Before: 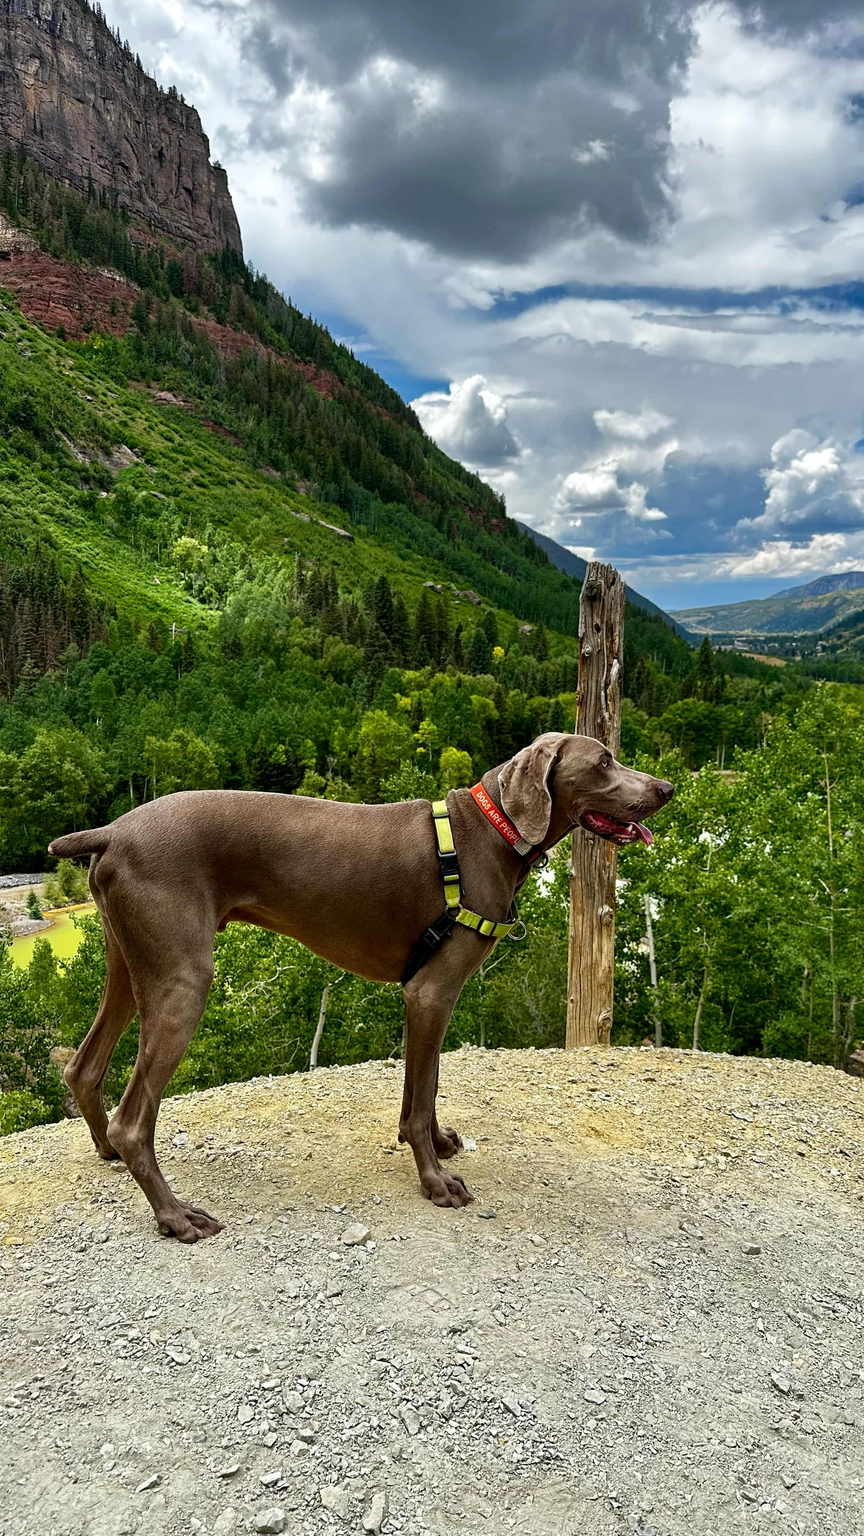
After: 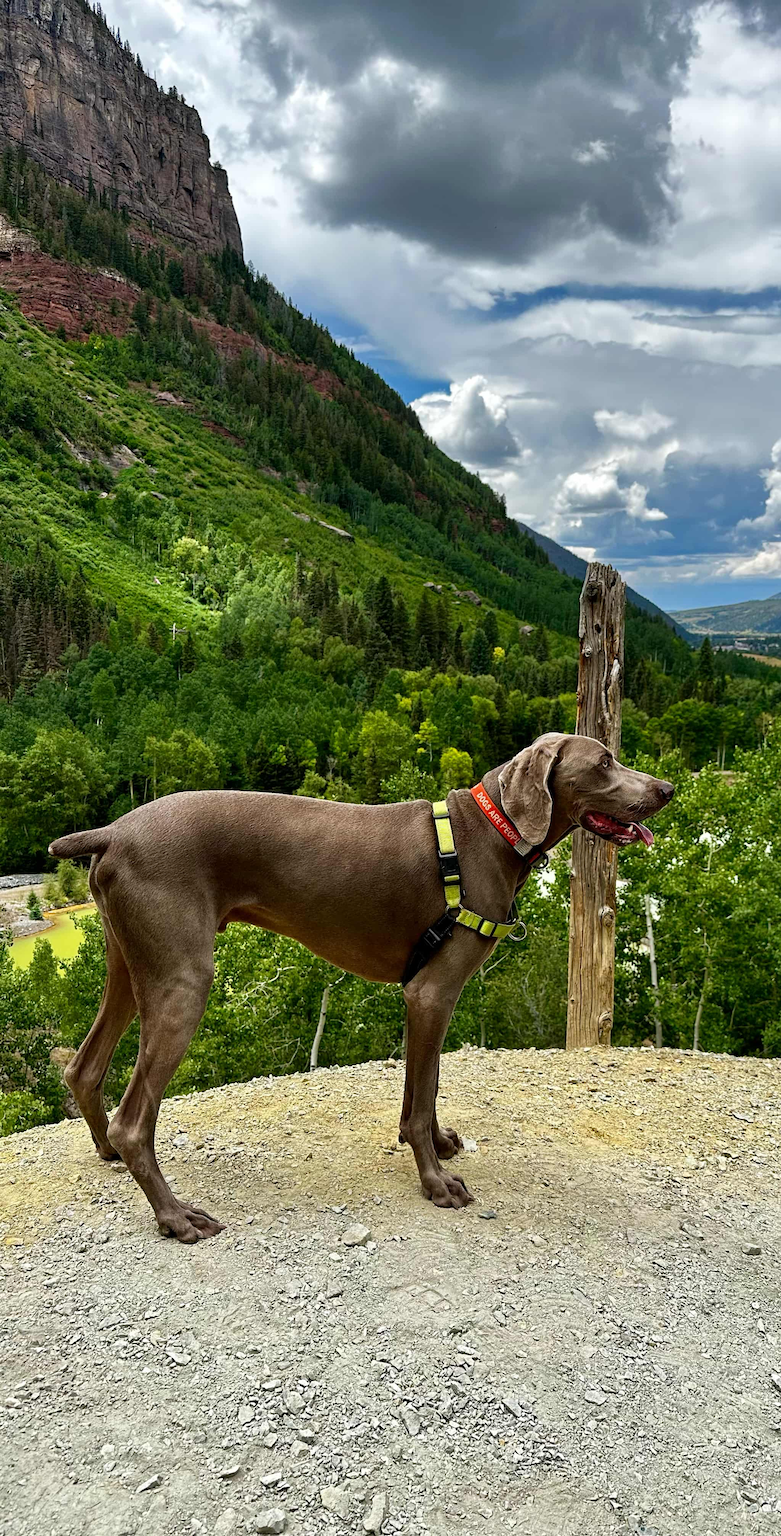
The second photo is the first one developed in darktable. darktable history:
crop: right 9.491%, bottom 0.02%
